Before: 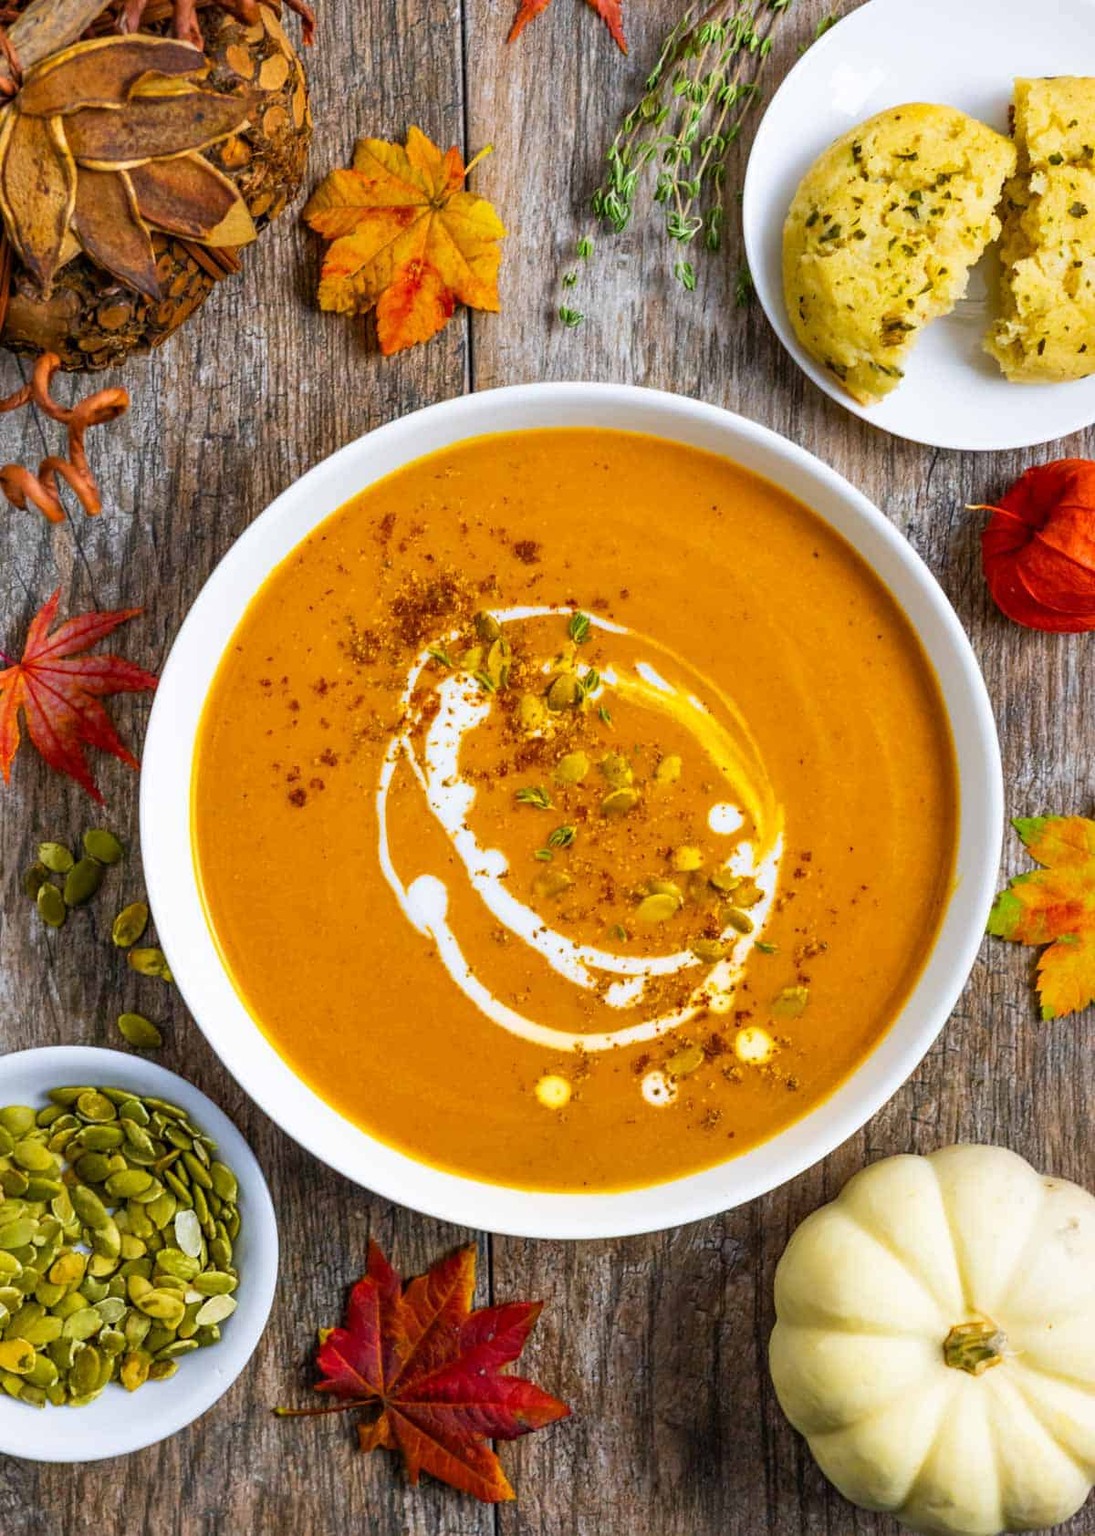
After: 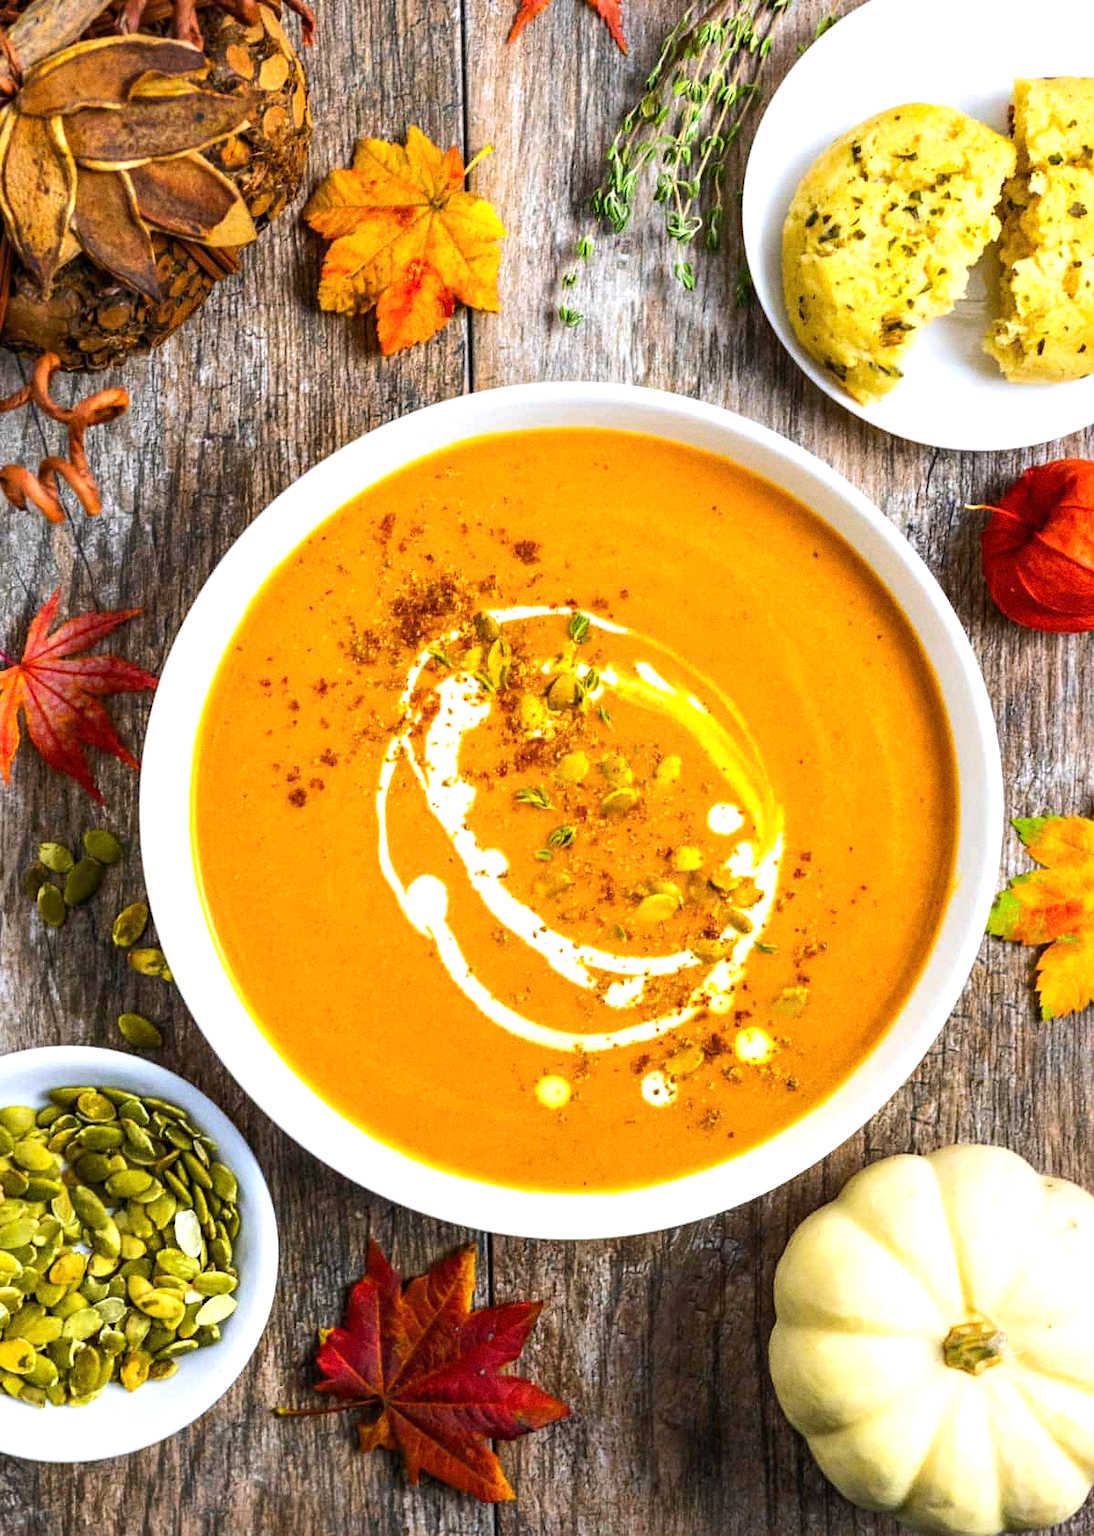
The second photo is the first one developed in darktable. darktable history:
tone equalizer: -8 EV 0.001 EV, -7 EV -0.002 EV, -6 EV 0.002 EV, -5 EV -0.03 EV, -4 EV -0.116 EV, -3 EV -0.169 EV, -2 EV 0.24 EV, -1 EV 0.702 EV, +0 EV 0.493 EV
grain: coarseness 0.09 ISO
